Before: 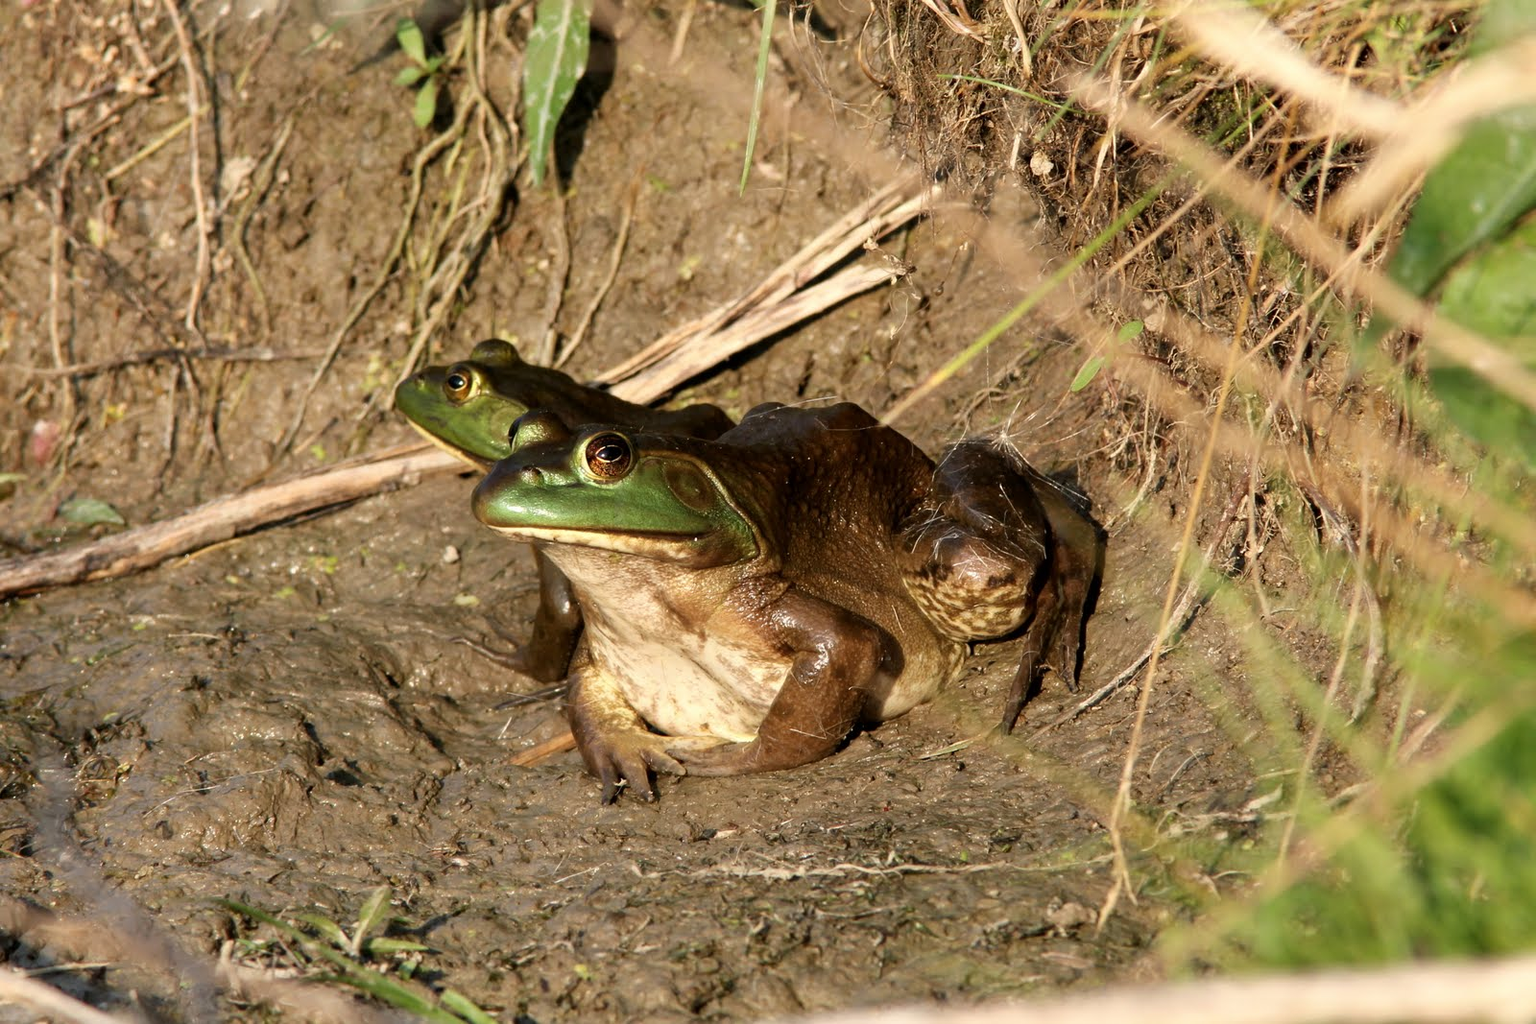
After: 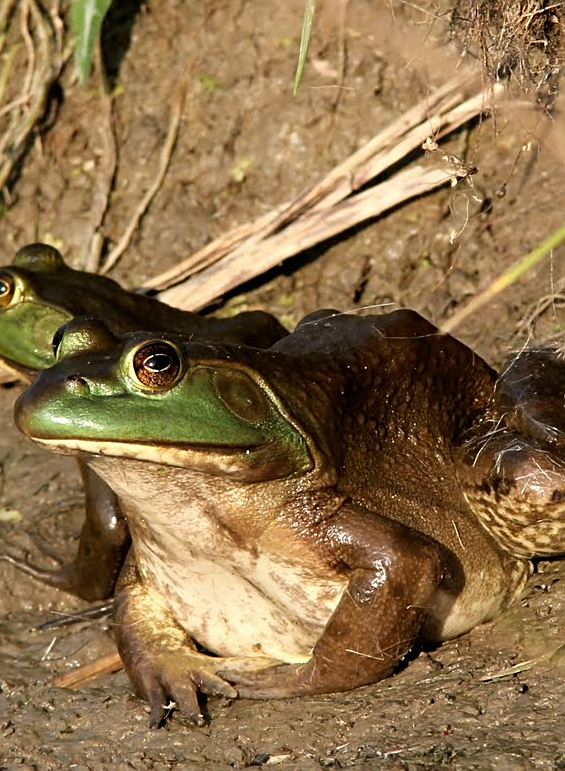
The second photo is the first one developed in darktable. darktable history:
sharpen: on, module defaults
crop and rotate: left 29.913%, top 10.322%, right 34.745%, bottom 17.39%
